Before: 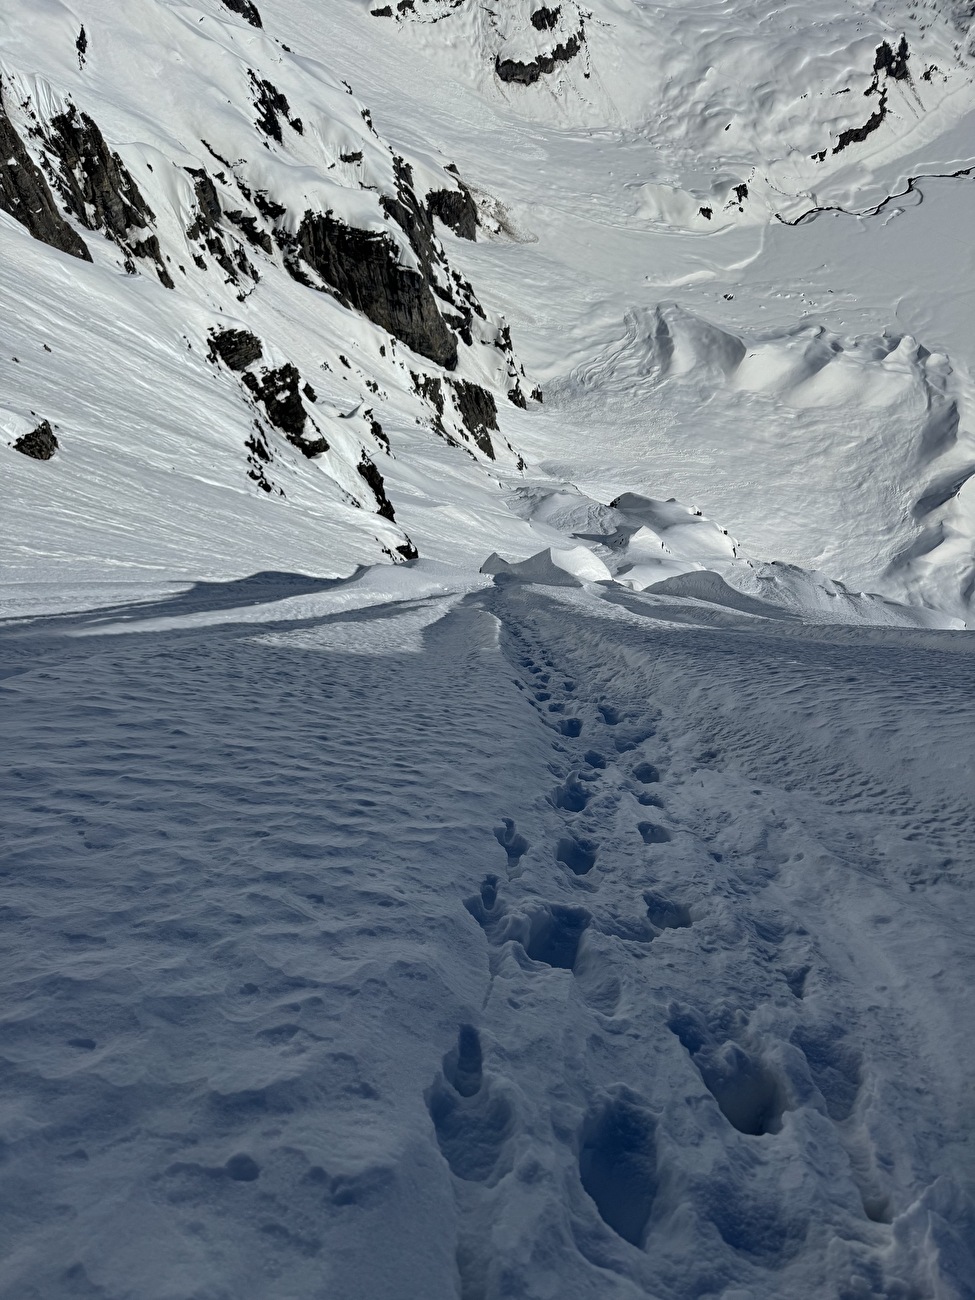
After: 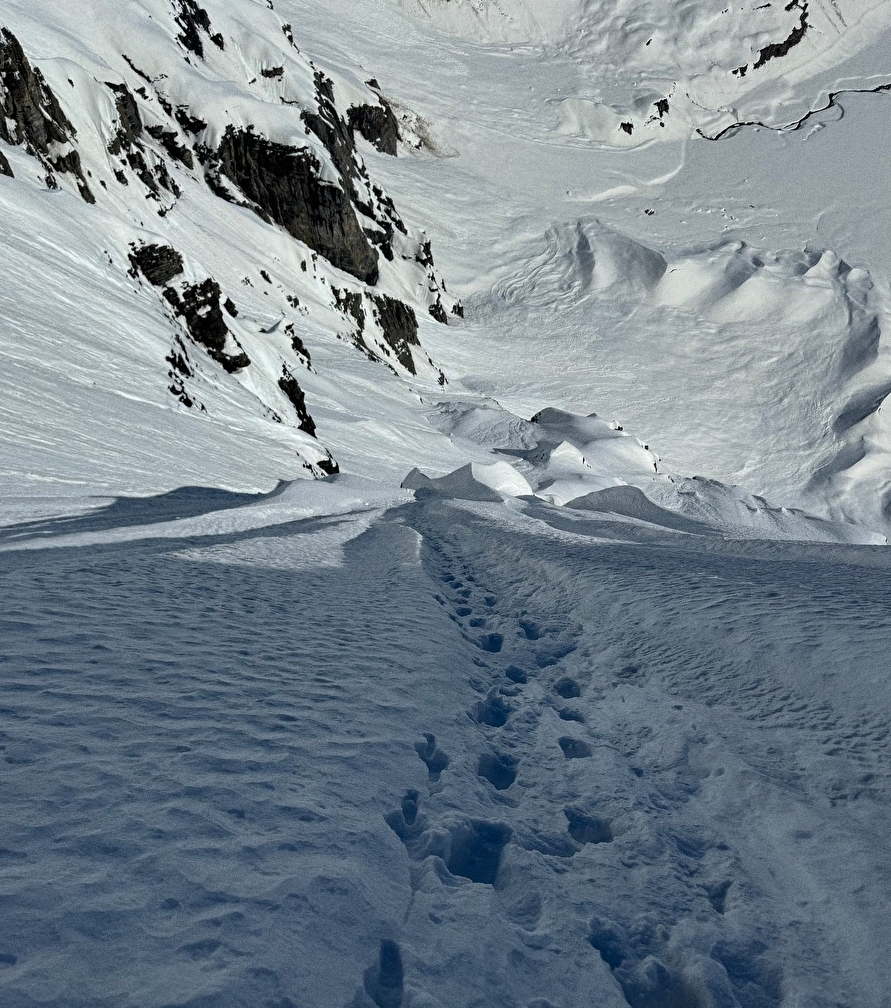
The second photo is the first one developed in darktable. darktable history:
grain: coarseness 0.47 ISO
crop: left 8.155%, top 6.611%, bottom 15.385%
